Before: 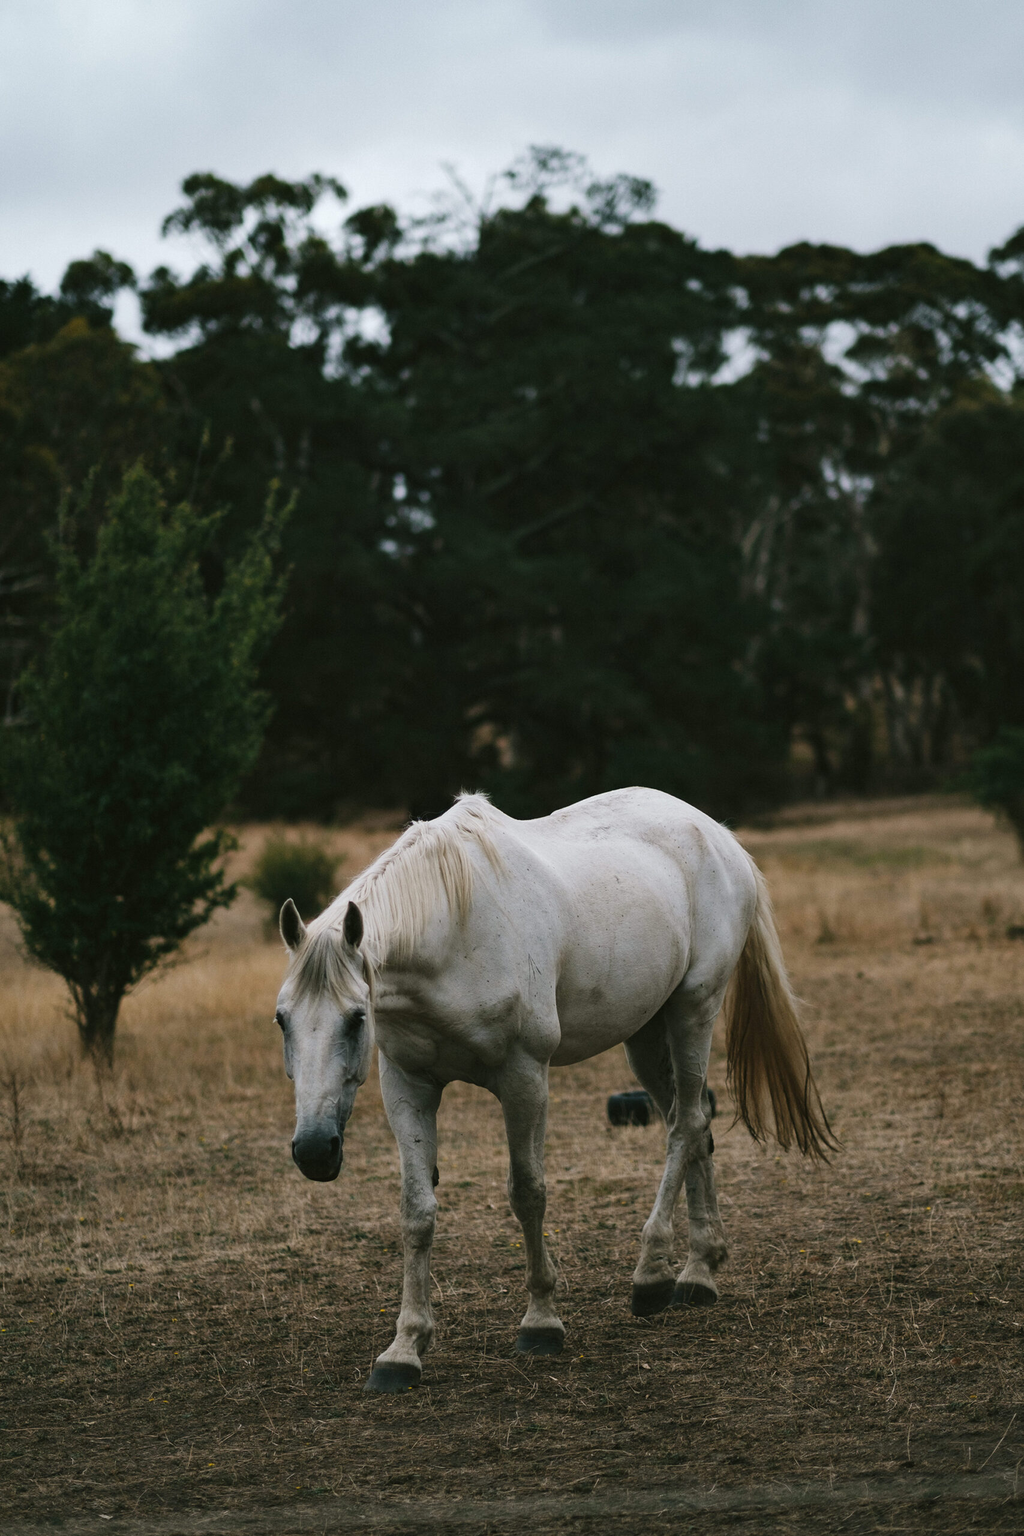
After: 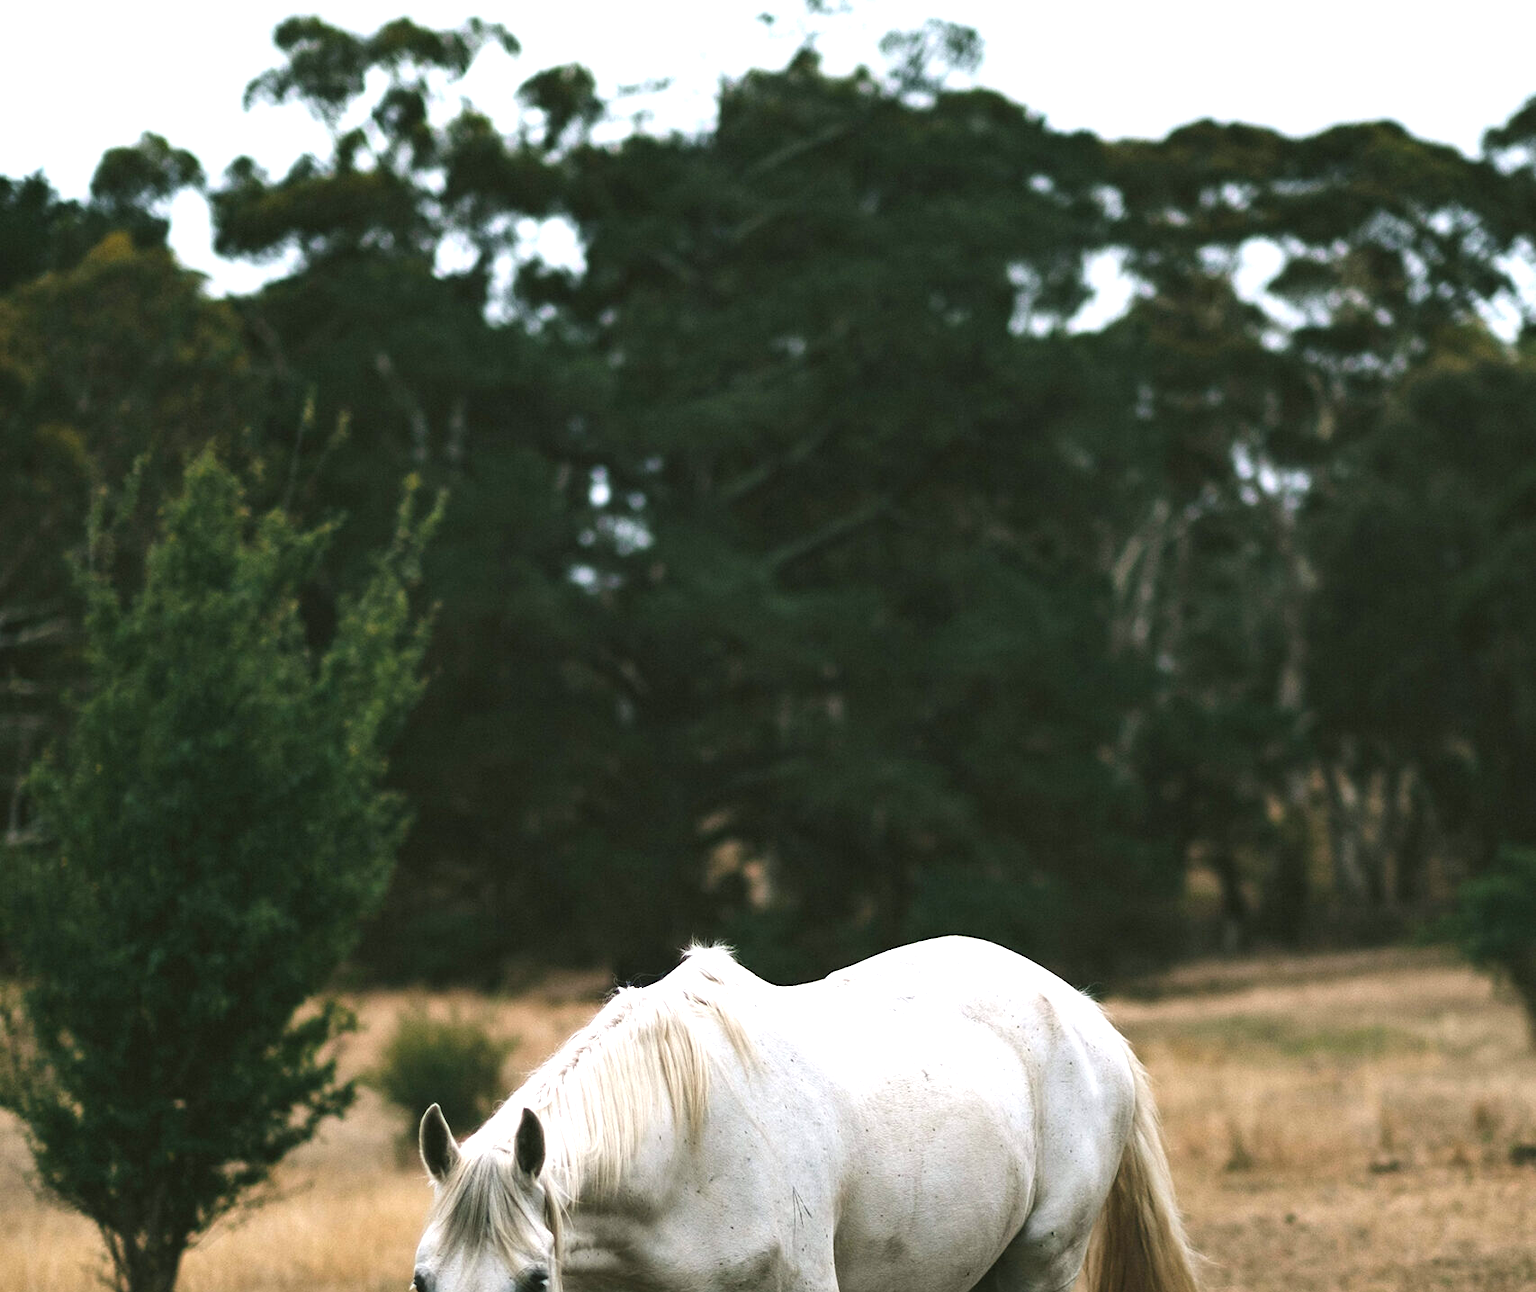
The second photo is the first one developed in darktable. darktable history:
exposure: black level correction 0, exposure 1.2 EV, compensate exposure bias true, compensate highlight preservation false
crop and rotate: top 10.605%, bottom 33.274%
